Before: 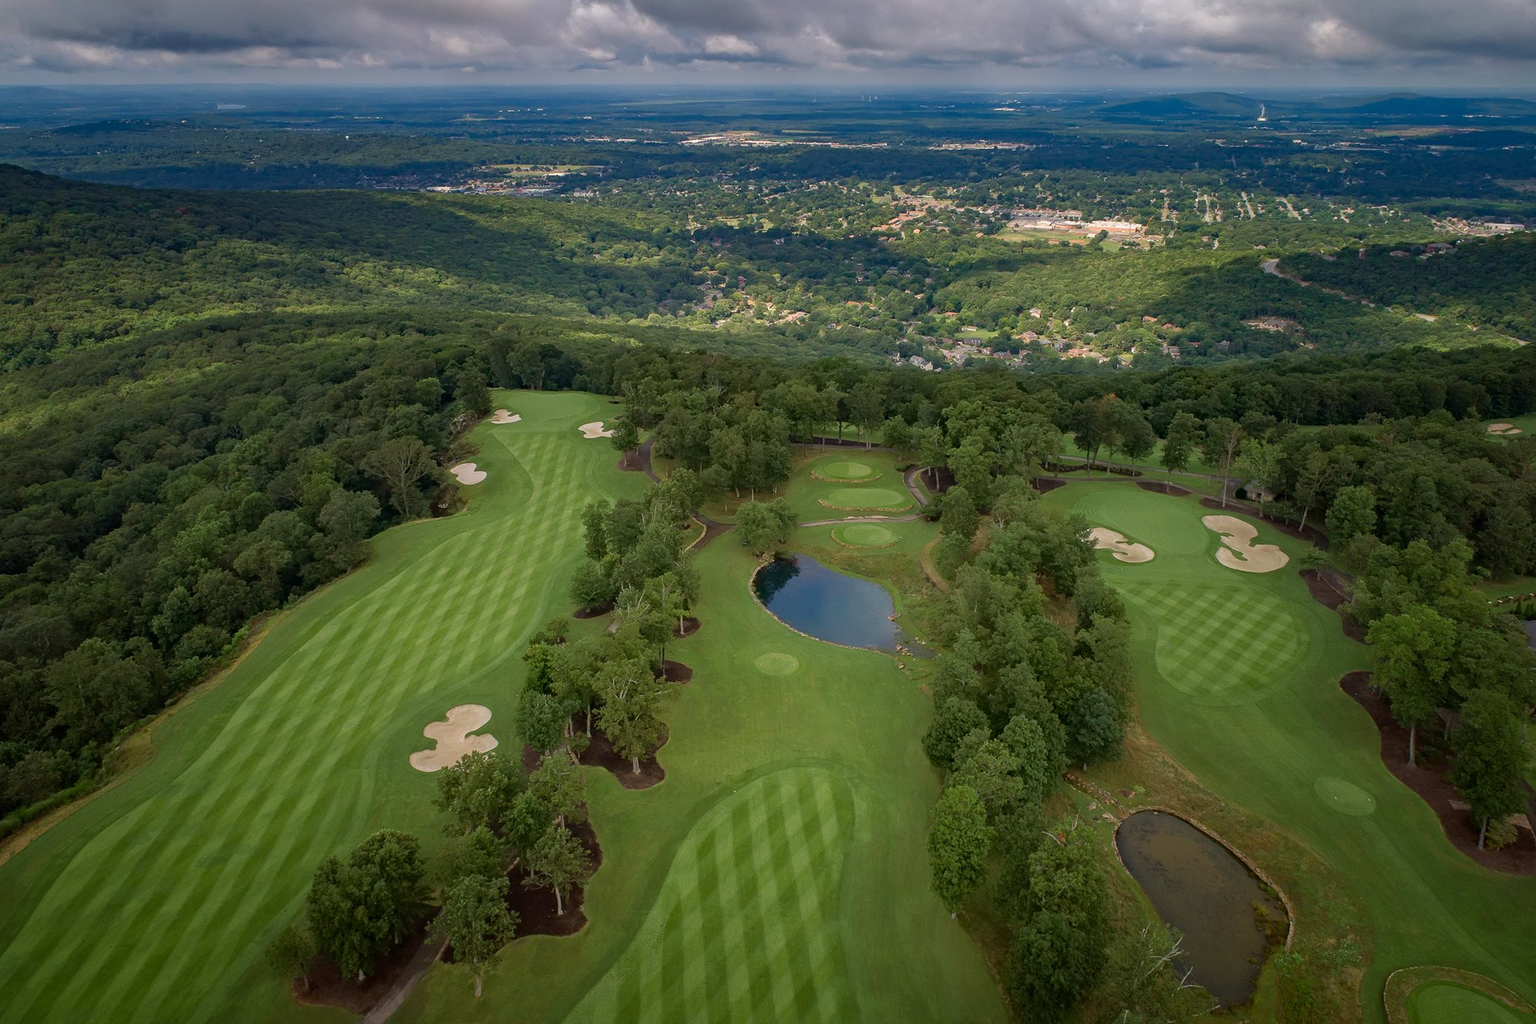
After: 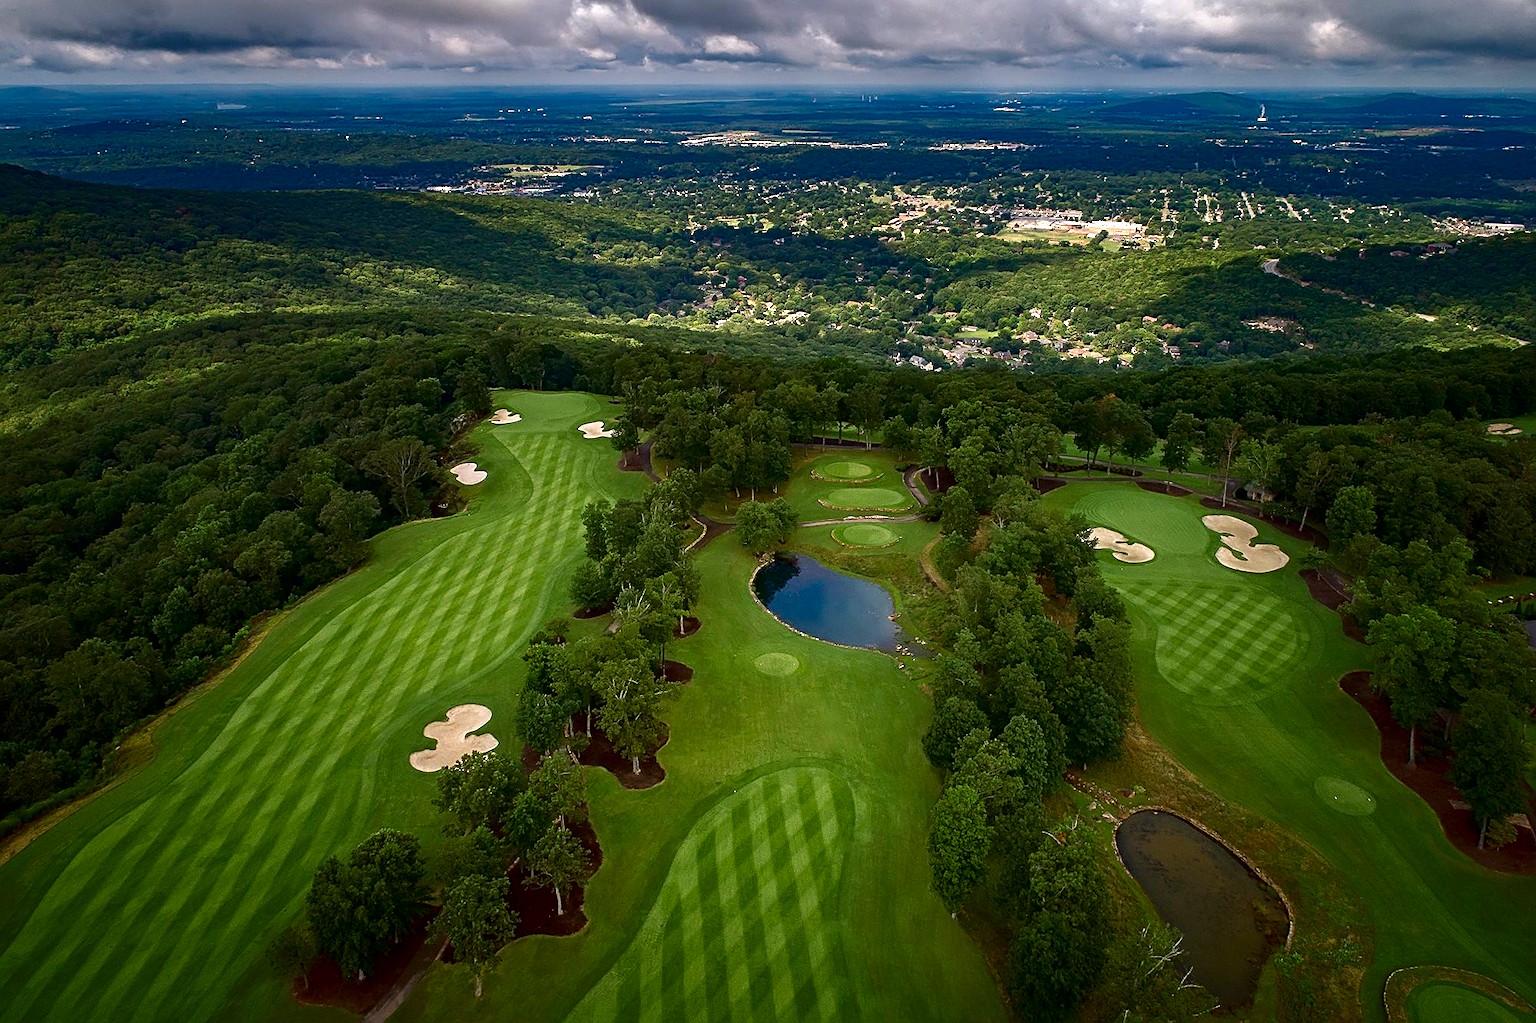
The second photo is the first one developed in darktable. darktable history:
exposure: black level correction 0, exposure 0.593 EV, compensate highlight preservation false
contrast brightness saturation: contrast 0.101, brightness -0.26, saturation 0.142
sharpen: on, module defaults
contrast equalizer: octaves 7, y [[0.524 ×6], [0.512 ×6], [0.379 ×6], [0 ×6], [0 ×6]]
